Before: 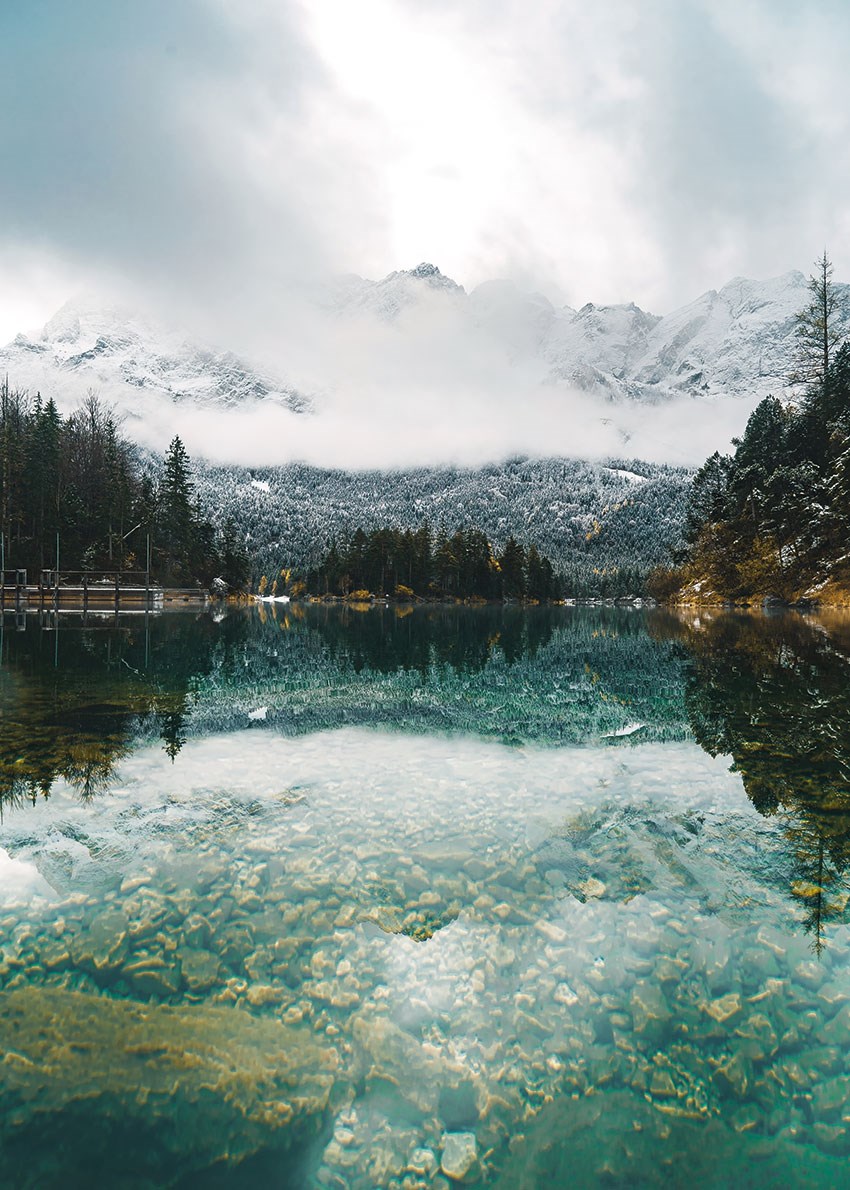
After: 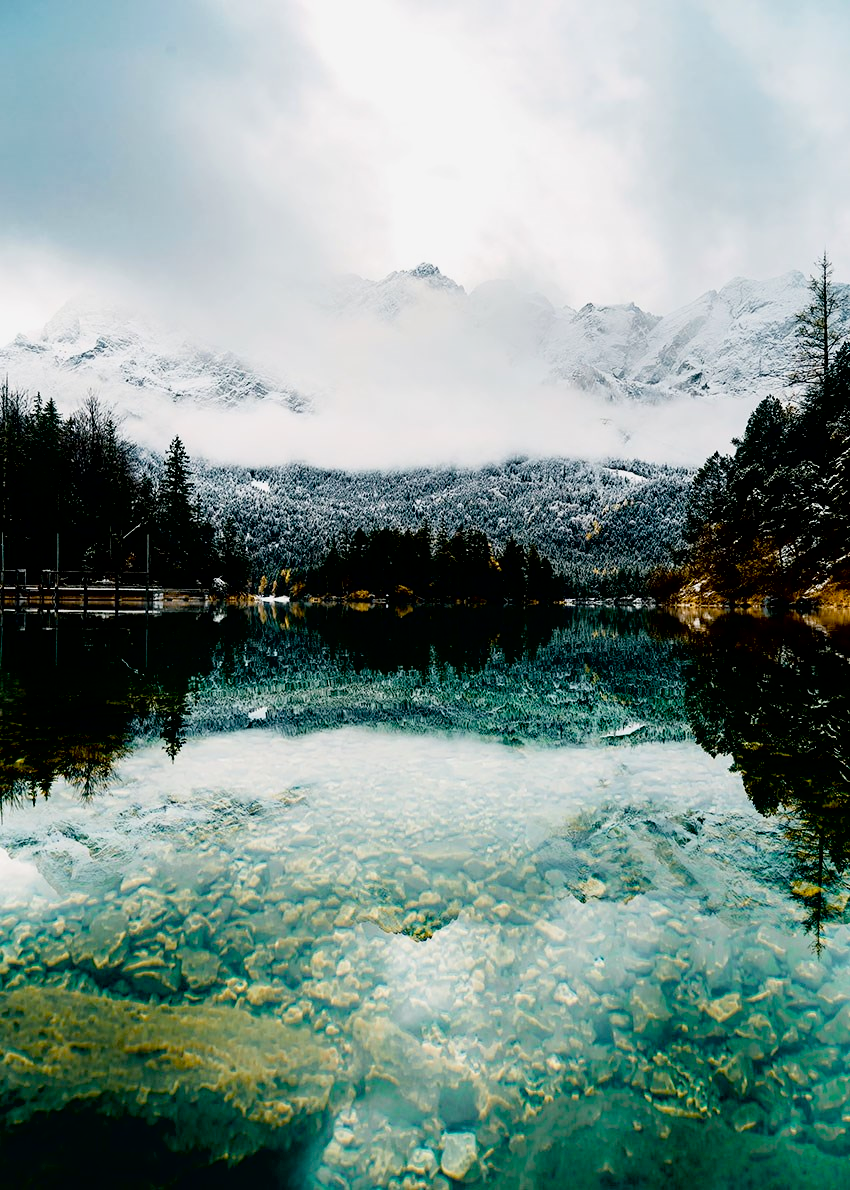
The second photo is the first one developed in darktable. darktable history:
tone equalizer: on, module defaults
tone curve: curves: ch0 [(0, 0) (0.004, 0.001) (0.133, 0.112) (0.325, 0.362) (0.832, 0.893) (1, 1)], color space Lab, linked channels, preserve colors none
exposure: black level correction 0.046, exposure -0.228 EV, compensate highlight preservation false
